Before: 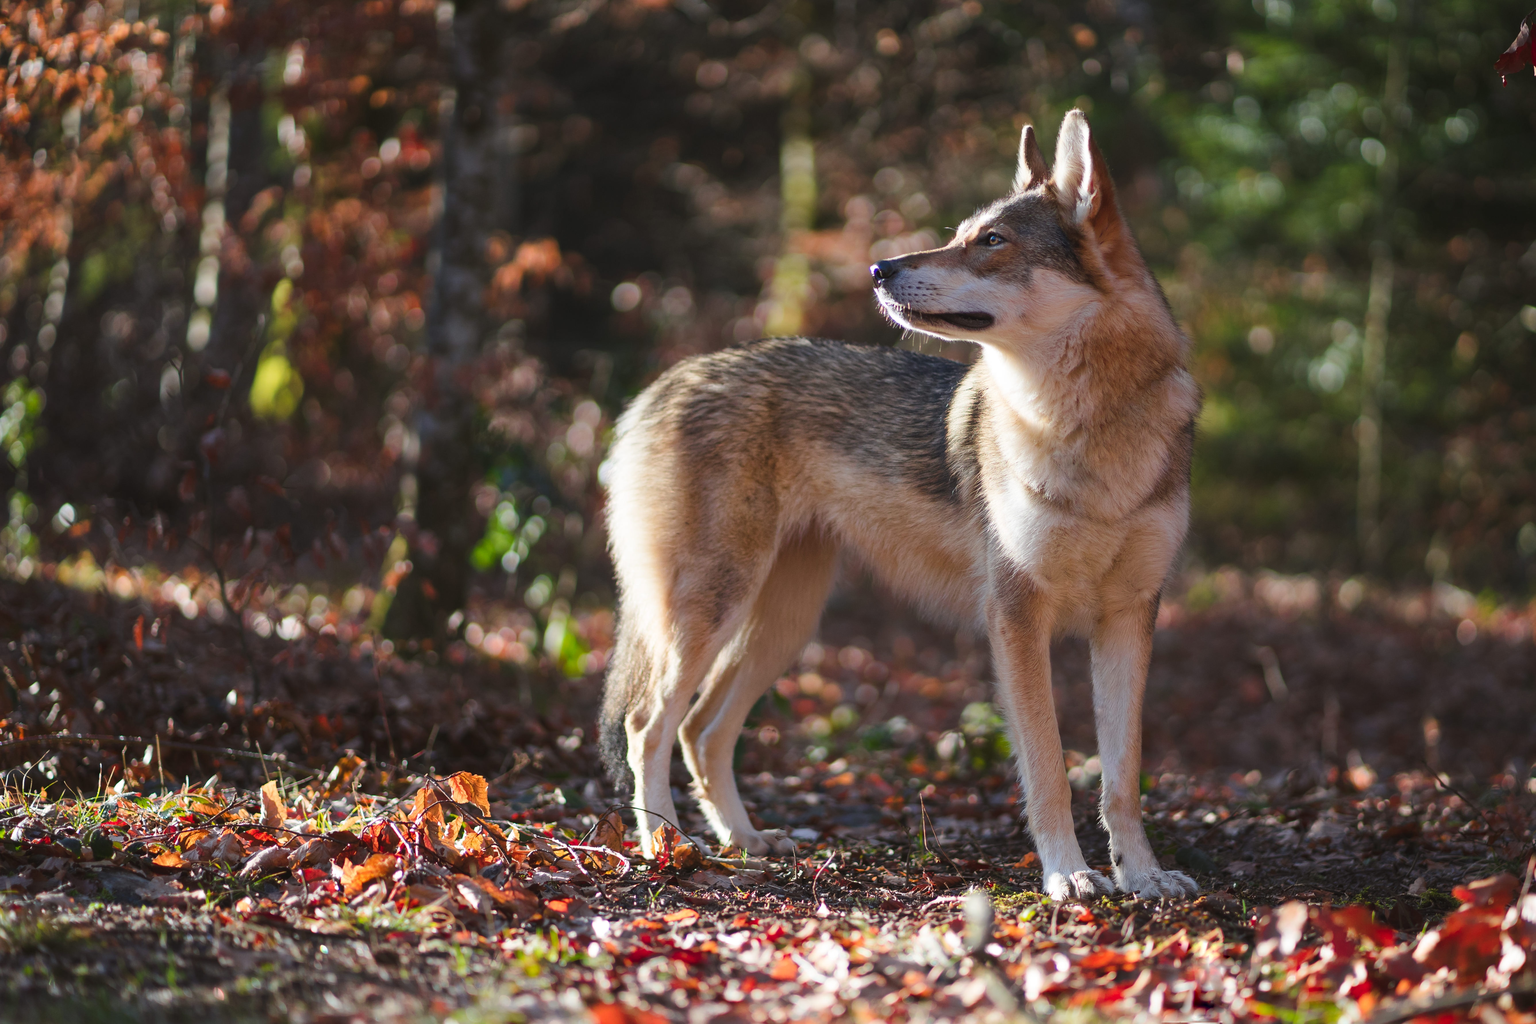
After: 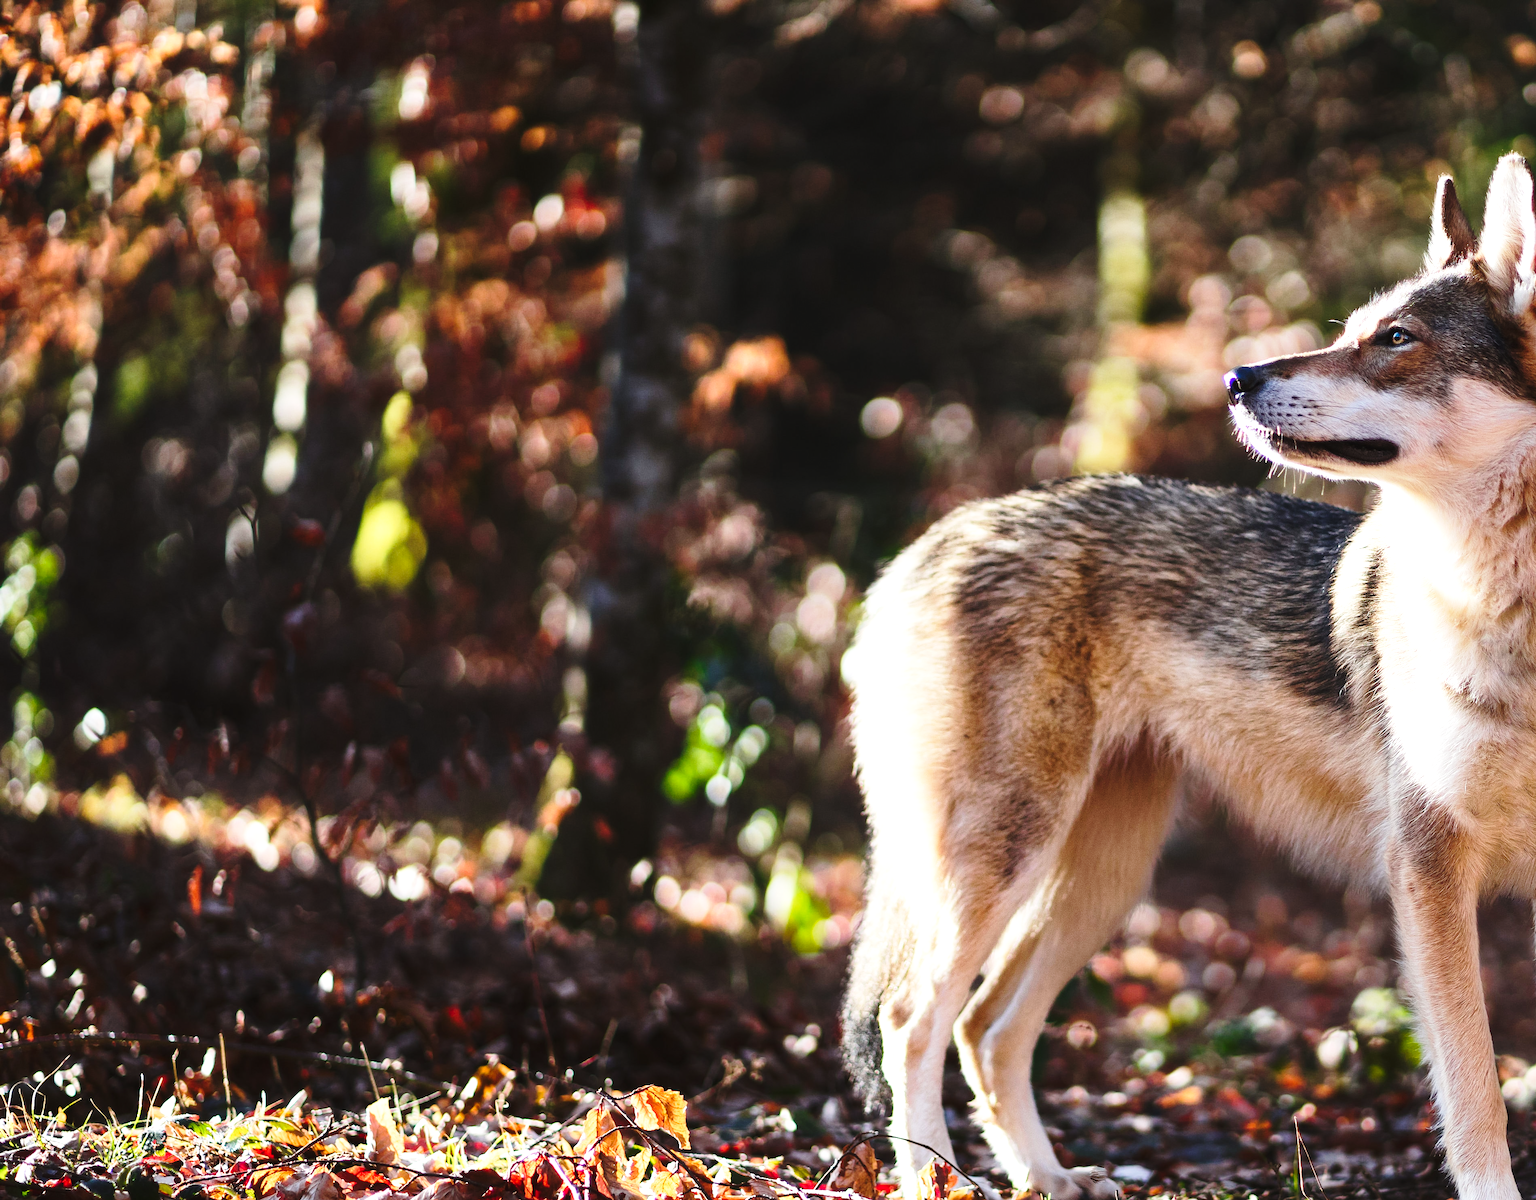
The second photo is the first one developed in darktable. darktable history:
crop: right 28.885%, bottom 16.626%
white balance: emerald 1
base curve: curves: ch0 [(0, 0) (0.028, 0.03) (0.121, 0.232) (0.46, 0.748) (0.859, 0.968) (1, 1)], preserve colors none
tone equalizer: -8 EV -0.75 EV, -7 EV -0.7 EV, -6 EV -0.6 EV, -5 EV -0.4 EV, -3 EV 0.4 EV, -2 EV 0.6 EV, -1 EV 0.7 EV, +0 EV 0.75 EV, edges refinement/feathering 500, mask exposure compensation -1.57 EV, preserve details no
